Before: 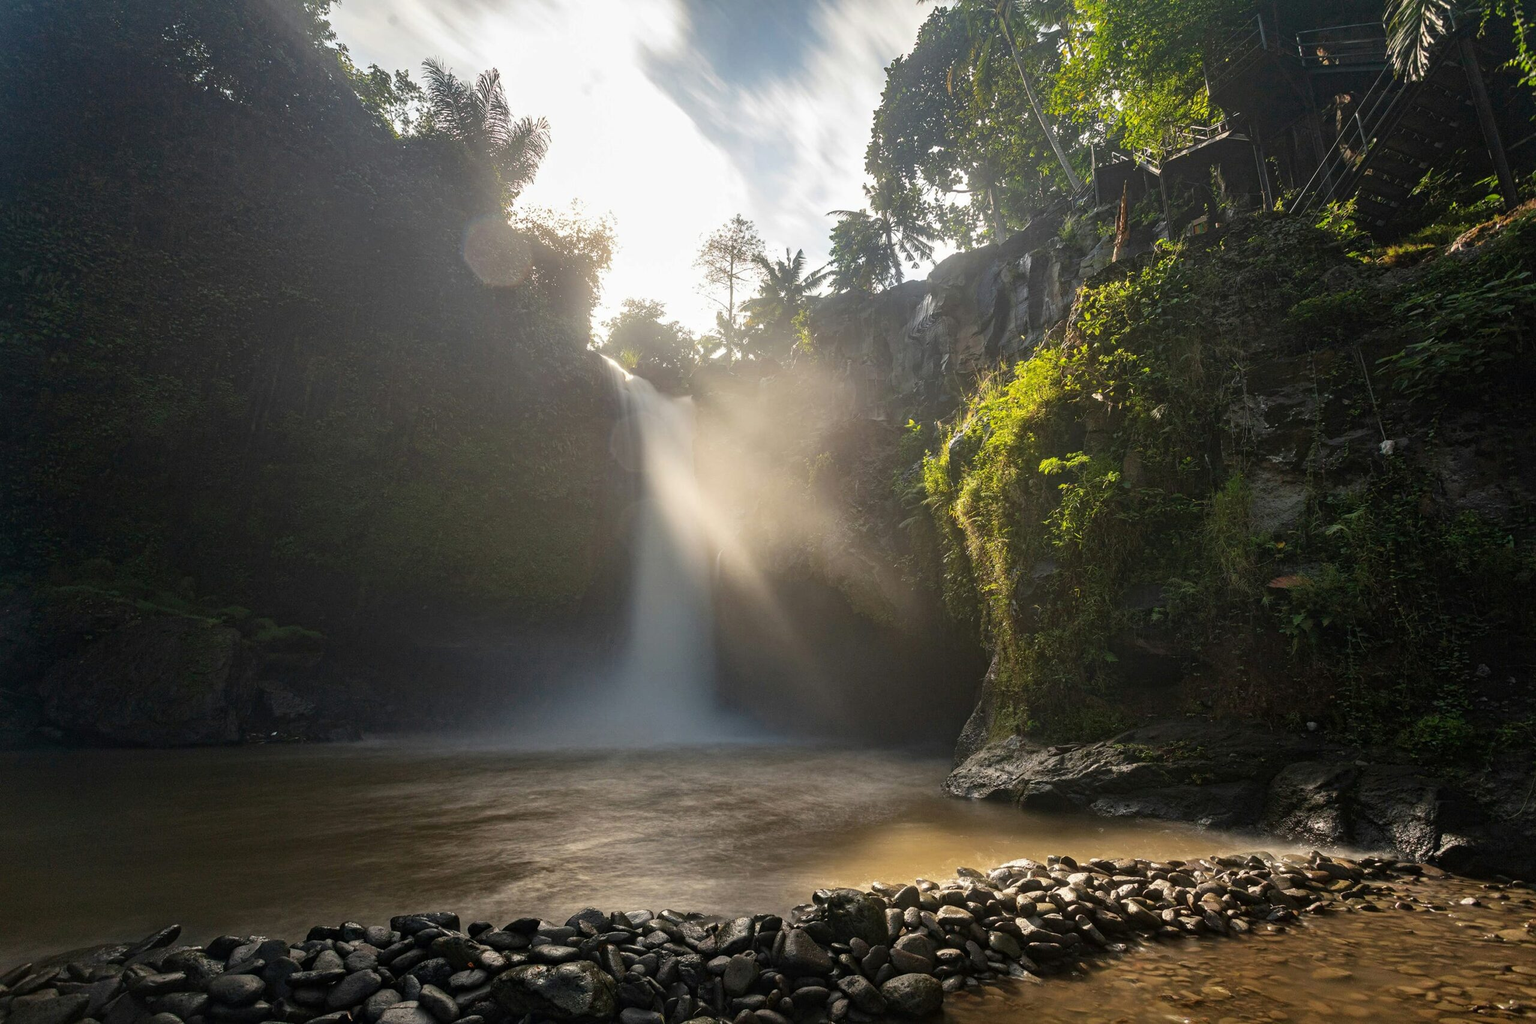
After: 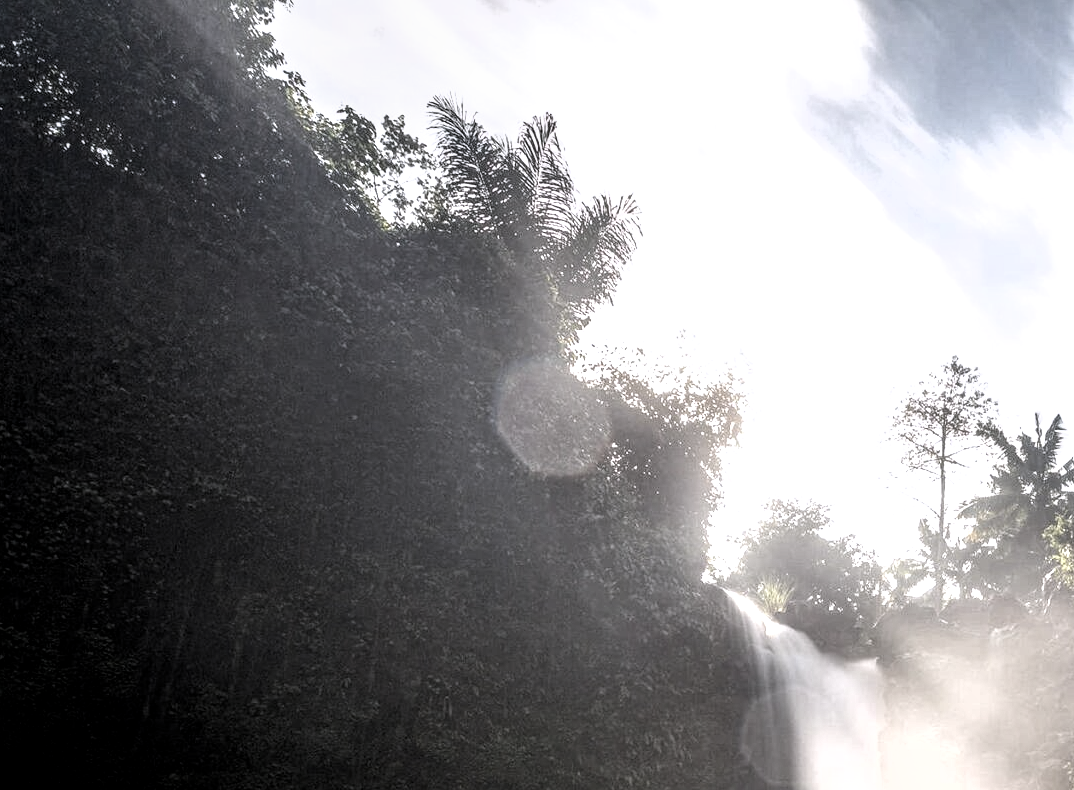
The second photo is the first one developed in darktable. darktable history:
color balance rgb: linear chroma grading › global chroma -16.06%, perceptual saturation grading › global saturation -32.85%, global vibrance -23.56%
local contrast: detail 130%
exposure: exposure 0.127 EV, compensate highlight preservation false
crop and rotate: left 10.817%, top 0.062%, right 47.194%, bottom 53.626%
white balance: red 1.004, blue 1.096
filmic rgb: black relative exposure -8.2 EV, white relative exposure 2.2 EV, threshold 3 EV, hardness 7.11, latitude 85.74%, contrast 1.696, highlights saturation mix -4%, shadows ↔ highlights balance -2.69%, color science v5 (2021), contrast in shadows safe, contrast in highlights safe, enable highlight reconstruction true
tone equalizer: -8 EV -0.002 EV, -7 EV 0.005 EV, -6 EV -0.009 EV, -5 EV 0.011 EV, -4 EV -0.012 EV, -3 EV 0.007 EV, -2 EV -0.062 EV, -1 EV -0.293 EV, +0 EV -0.582 EV, smoothing diameter 2%, edges refinement/feathering 20, mask exposure compensation -1.57 EV, filter diffusion 5
